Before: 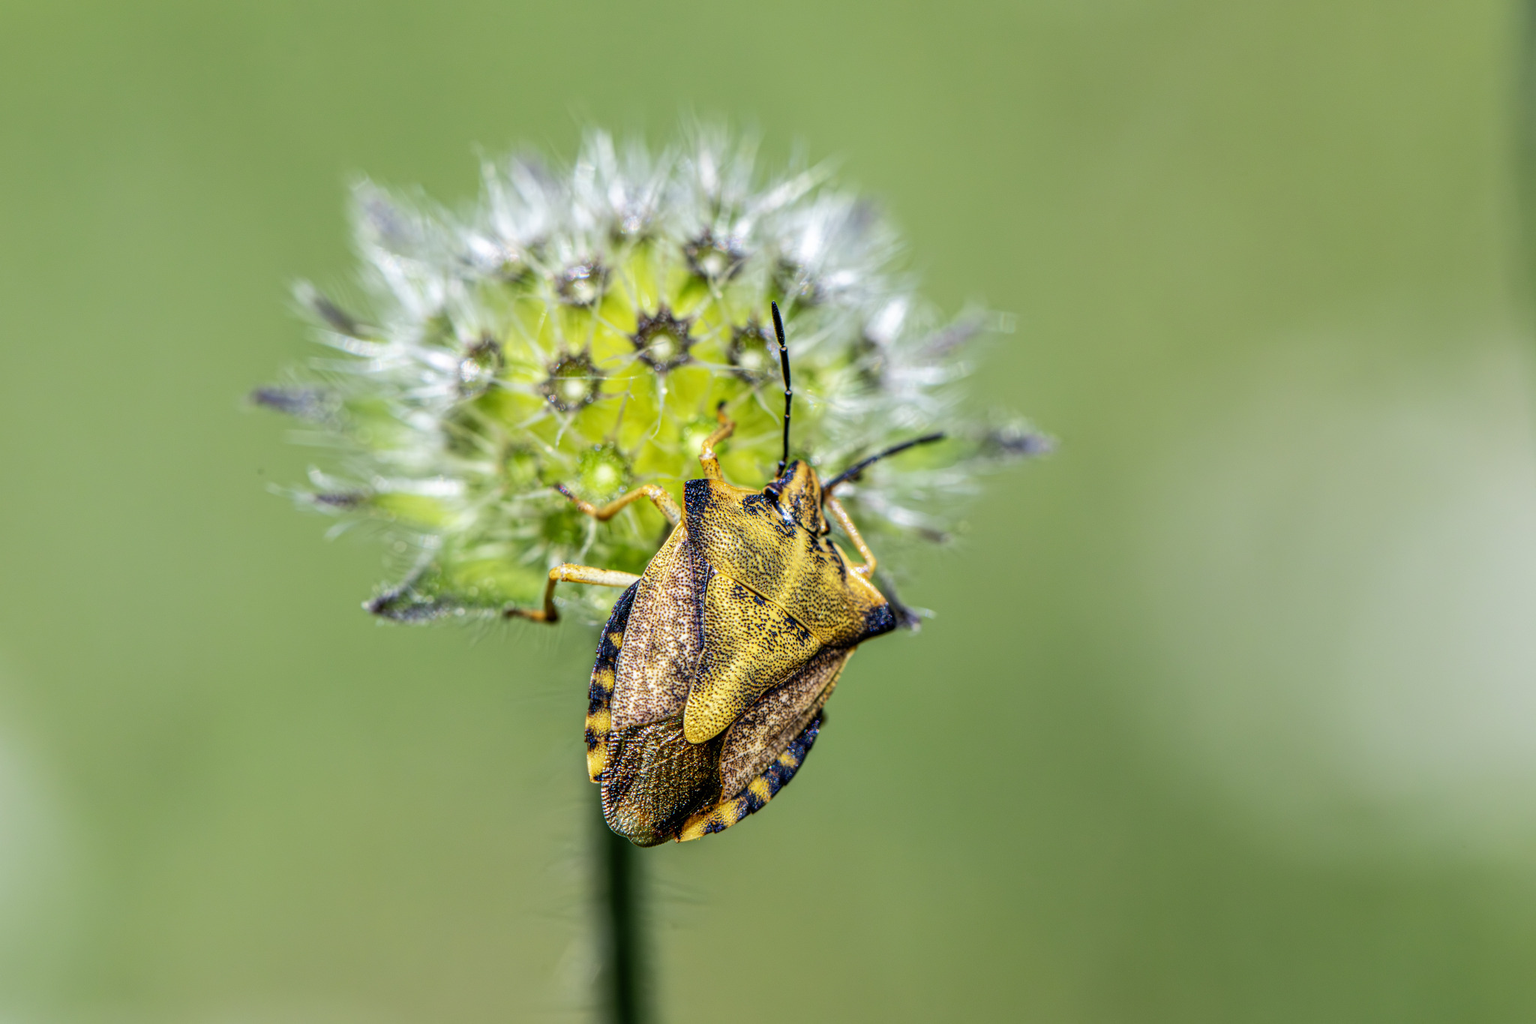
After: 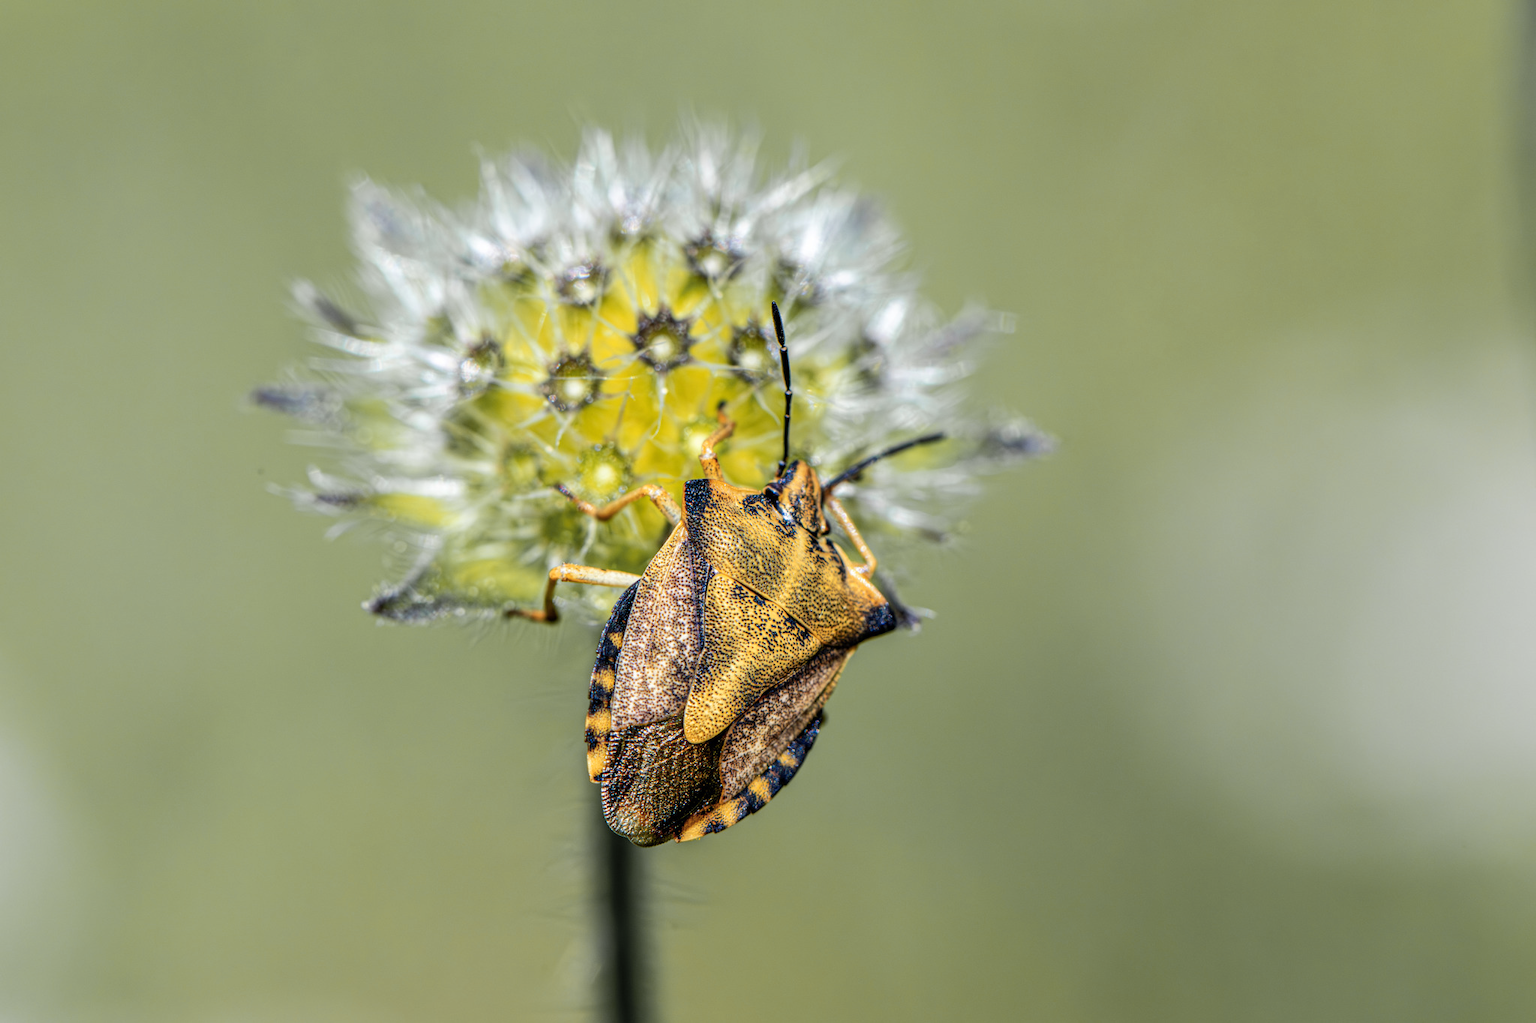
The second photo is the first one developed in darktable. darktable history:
color zones: curves: ch1 [(0.29, 0.492) (0.373, 0.185) (0.509, 0.481)]; ch2 [(0.25, 0.462) (0.749, 0.457)]
